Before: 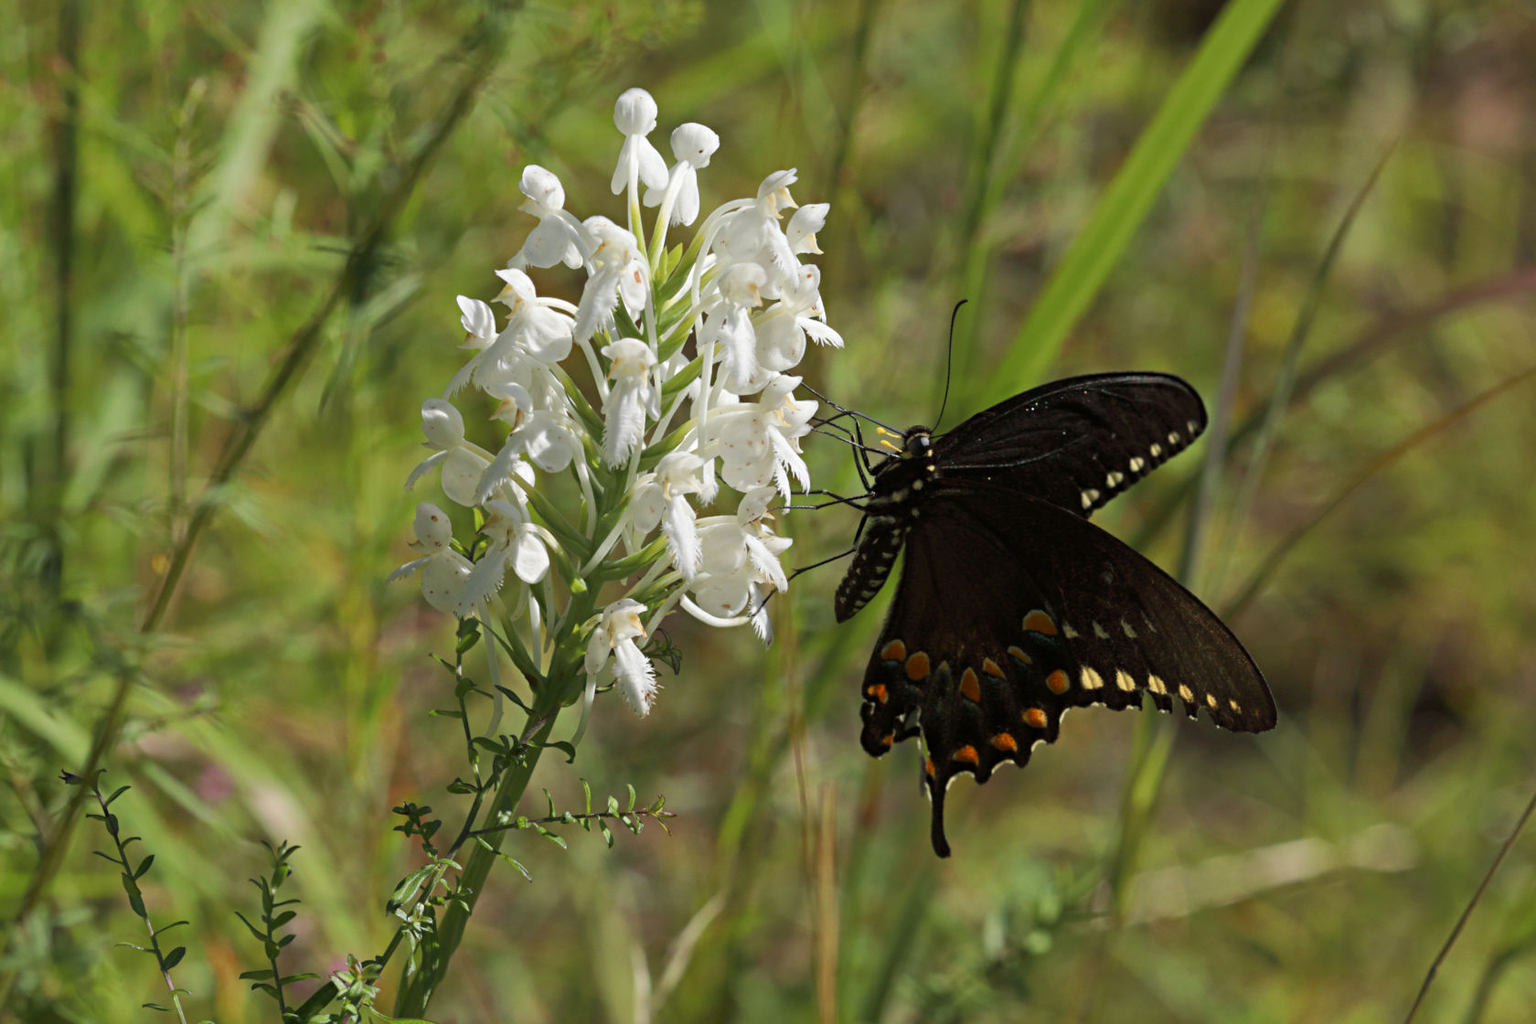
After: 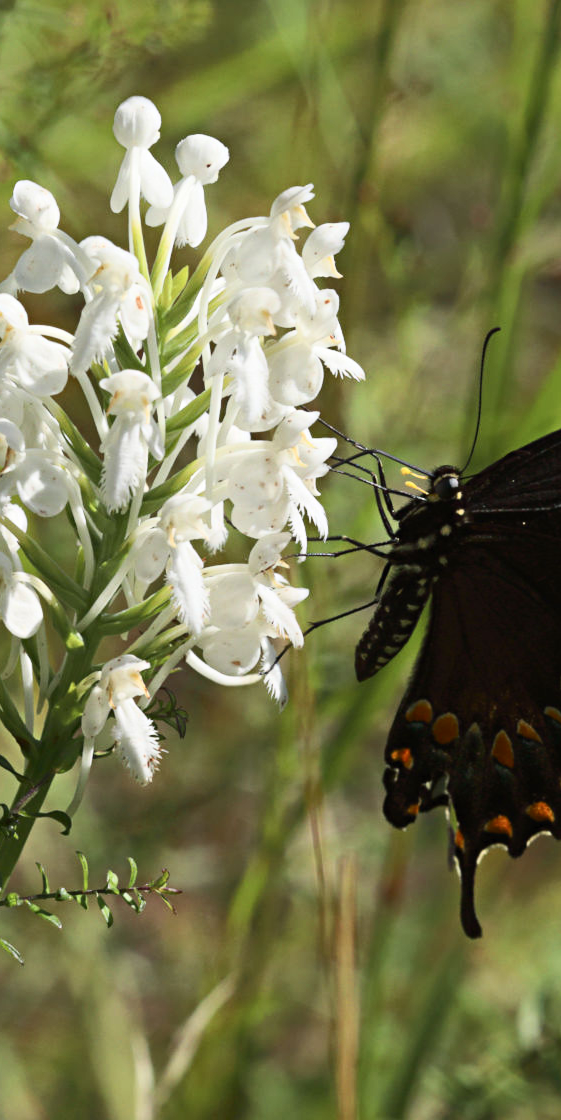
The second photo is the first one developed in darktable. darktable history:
tone curve: curves: ch0 [(0, 0) (0.003, 0.011) (0.011, 0.019) (0.025, 0.03) (0.044, 0.045) (0.069, 0.061) (0.1, 0.085) (0.136, 0.119) (0.177, 0.159) (0.224, 0.205) (0.277, 0.261) (0.335, 0.329) (0.399, 0.407) (0.468, 0.508) (0.543, 0.606) (0.623, 0.71) (0.709, 0.815) (0.801, 0.903) (0.898, 0.957) (1, 1)], color space Lab, independent channels, preserve colors none
crop: left 33.236%, right 33.312%
